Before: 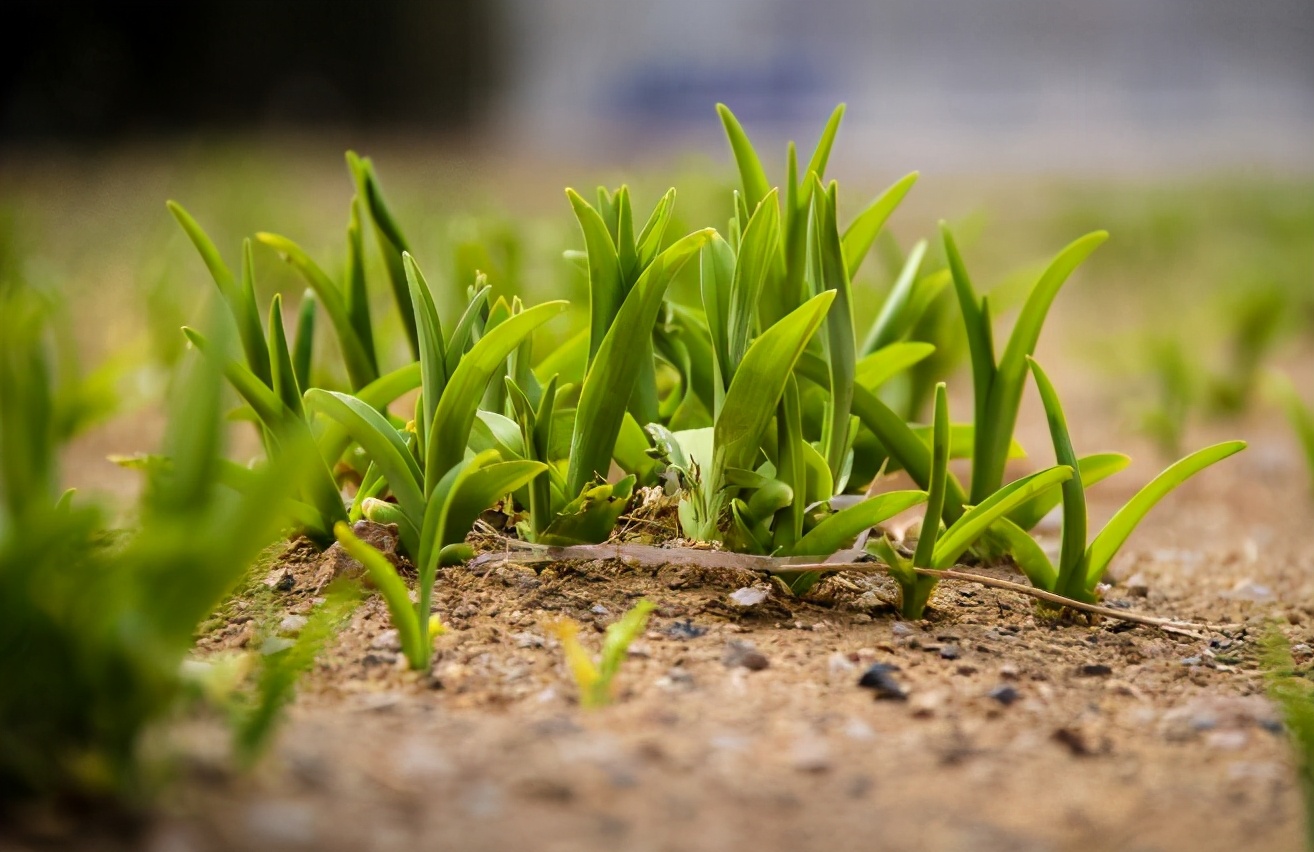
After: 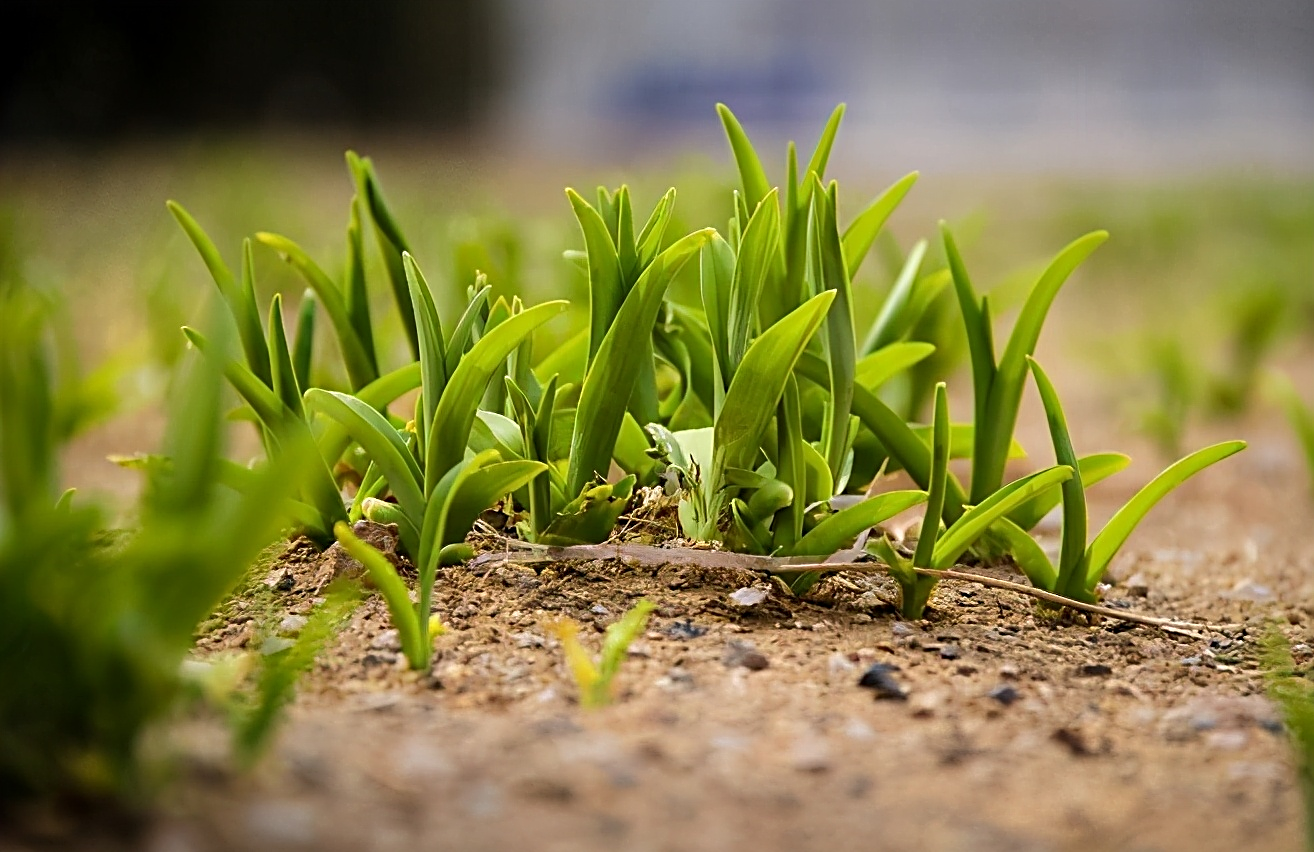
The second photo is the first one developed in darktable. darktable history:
tone equalizer: edges refinement/feathering 500, mask exposure compensation -1.57 EV, preserve details no
sharpen: radius 2.535, amount 0.631
